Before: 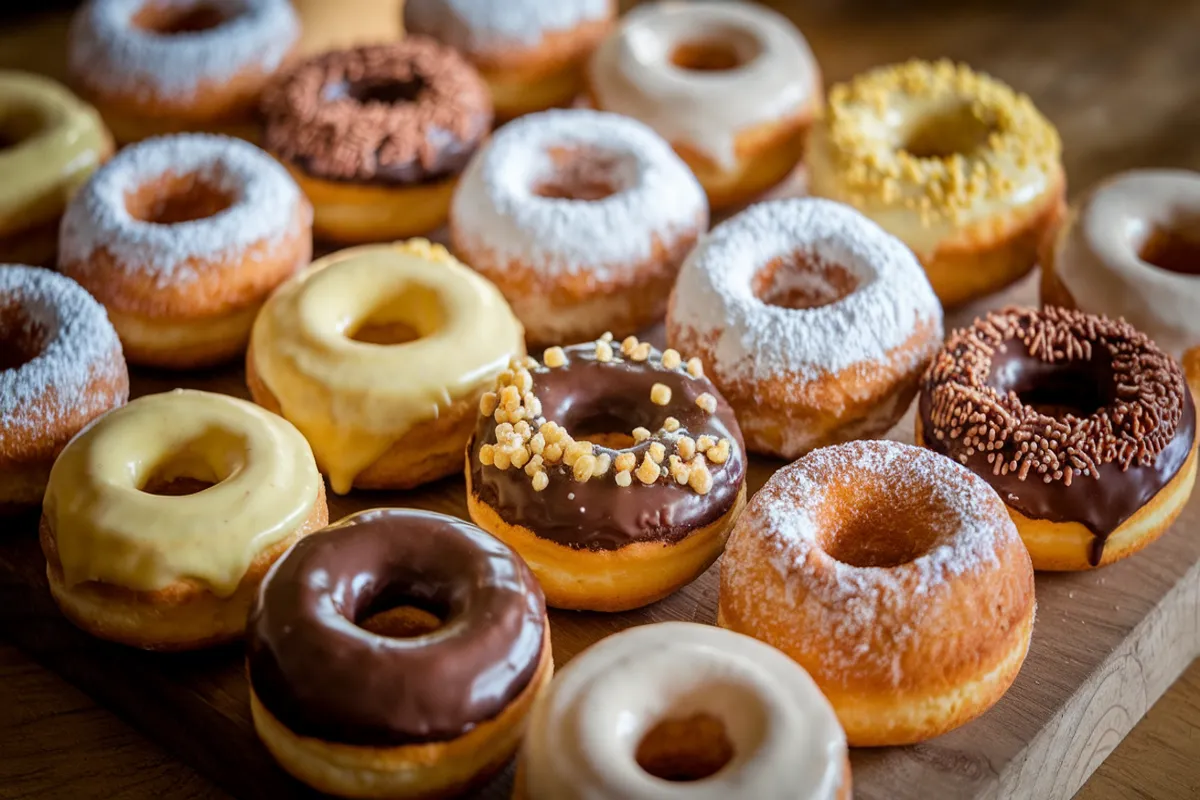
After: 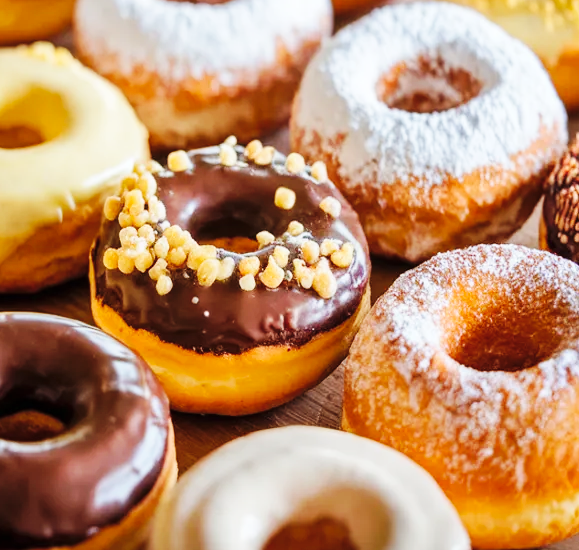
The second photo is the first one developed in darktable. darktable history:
contrast brightness saturation: contrast 0.048, brightness 0.058, saturation 0.007
crop: left 31.368%, top 24.604%, right 20.329%, bottom 6.531%
base curve: curves: ch0 [(0, 0) (0.032, 0.025) (0.121, 0.166) (0.206, 0.329) (0.605, 0.79) (1, 1)], preserve colors none
